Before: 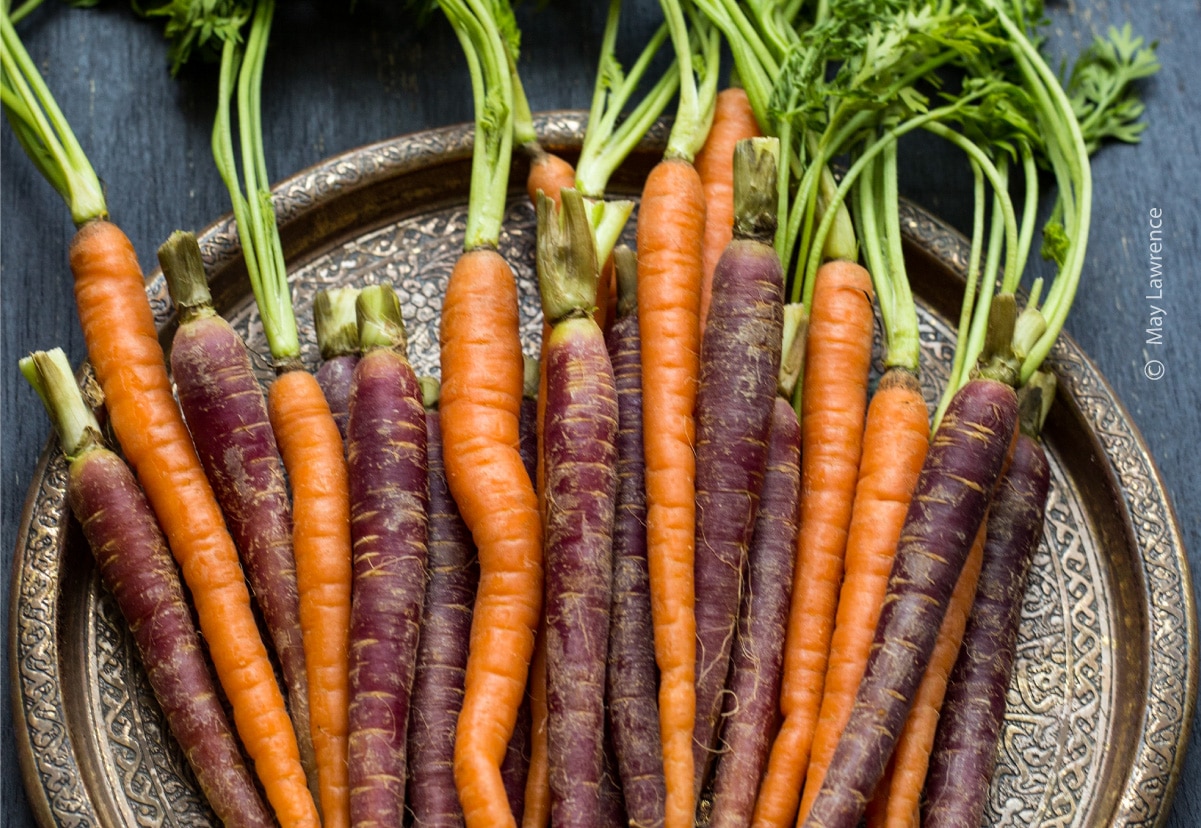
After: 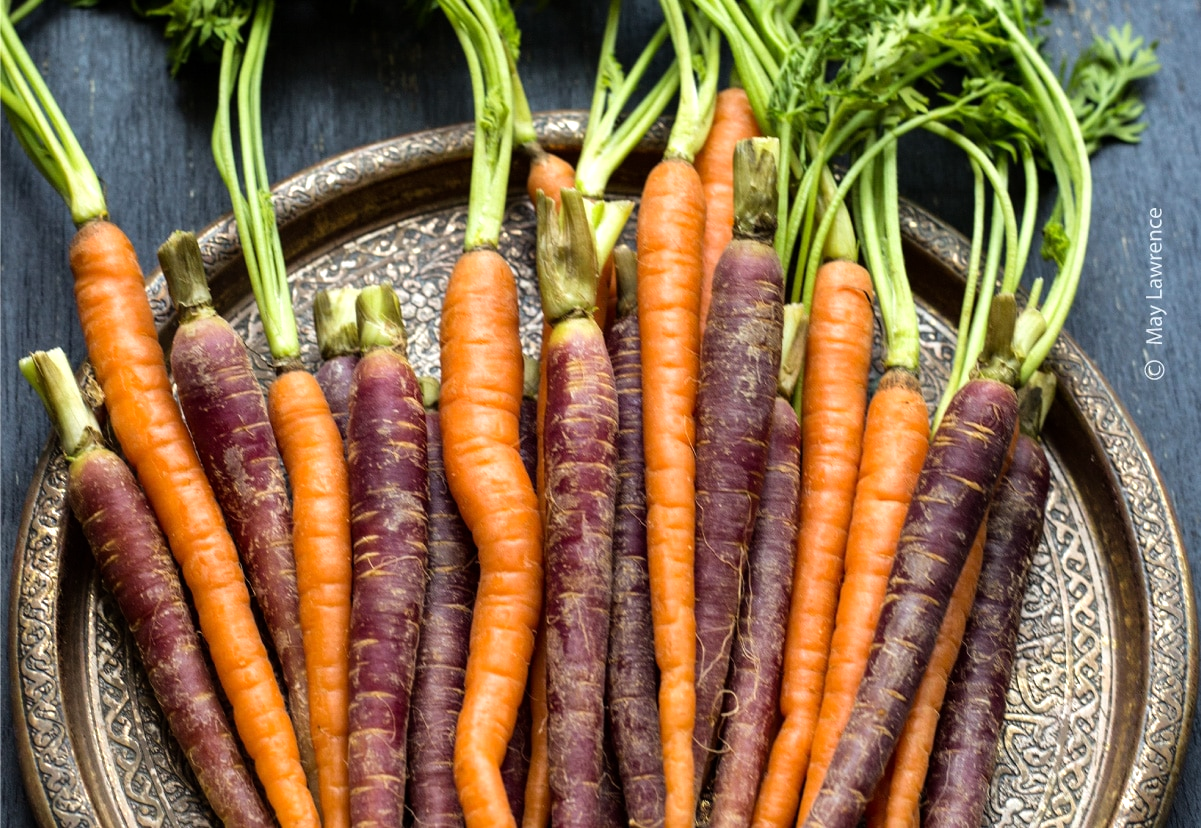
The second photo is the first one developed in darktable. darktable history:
tone equalizer: -8 EV -0.41 EV, -7 EV -0.39 EV, -6 EV -0.366 EV, -5 EV -0.2 EV, -3 EV 0.23 EV, -2 EV 0.346 EV, -1 EV 0.37 EV, +0 EV 0.434 EV
